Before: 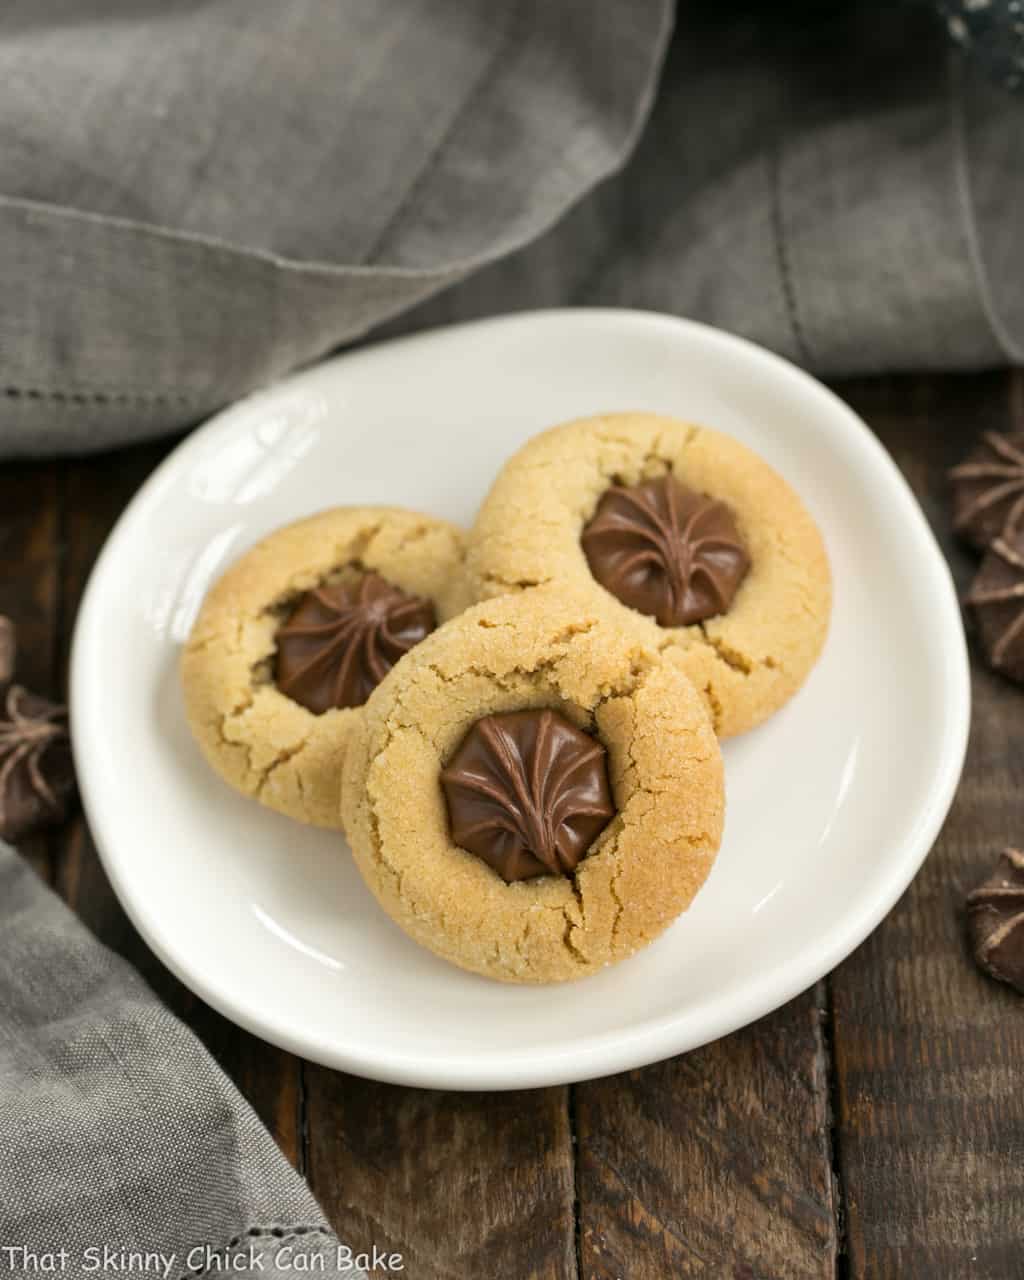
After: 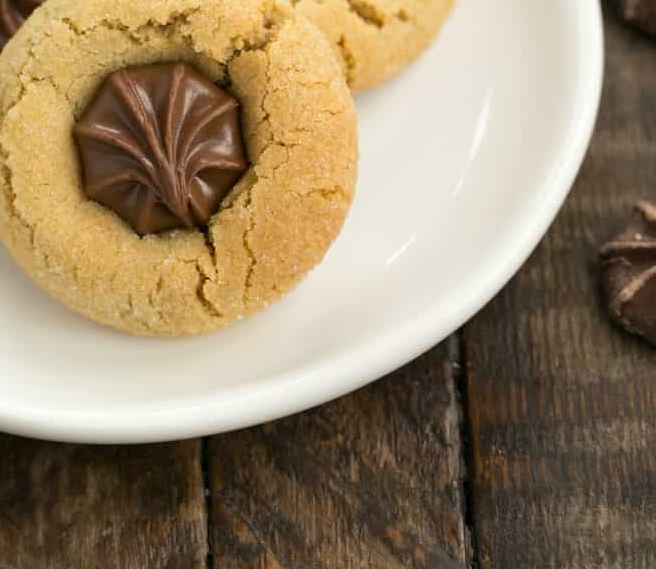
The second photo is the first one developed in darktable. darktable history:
crop and rotate: left 35.856%, top 50.567%, bottom 4.973%
